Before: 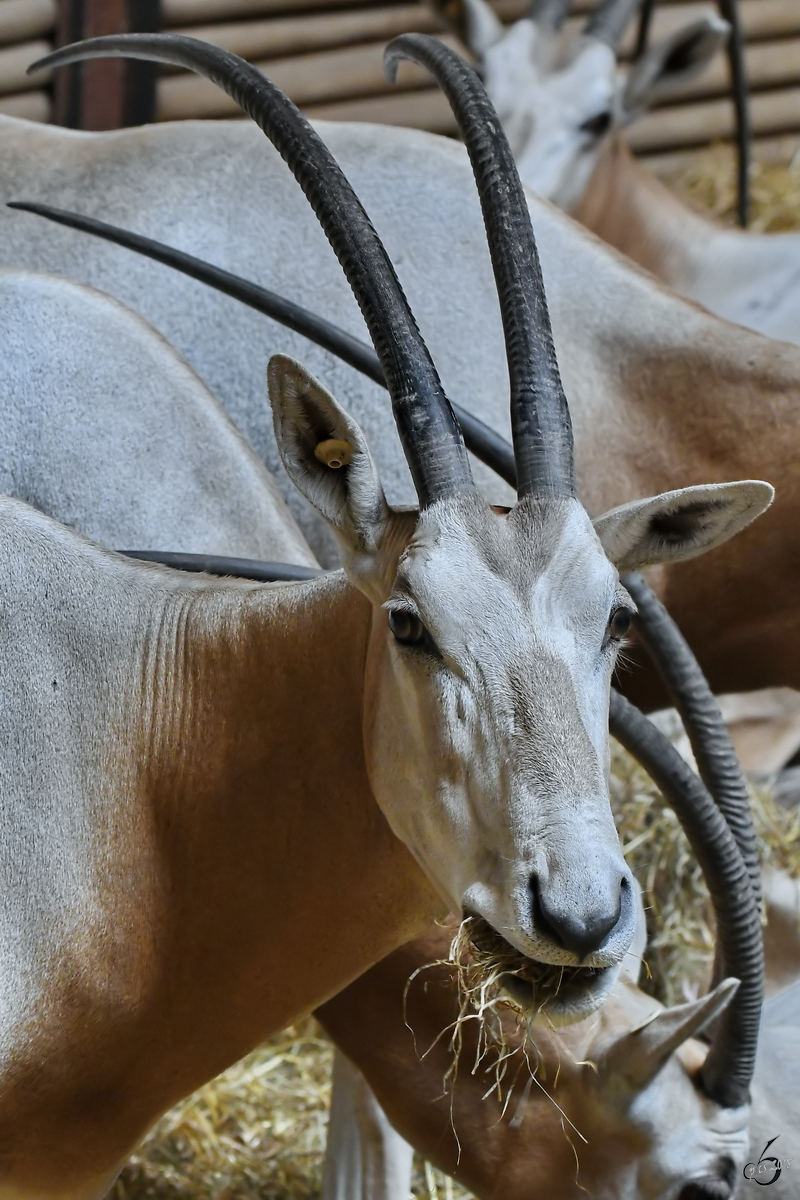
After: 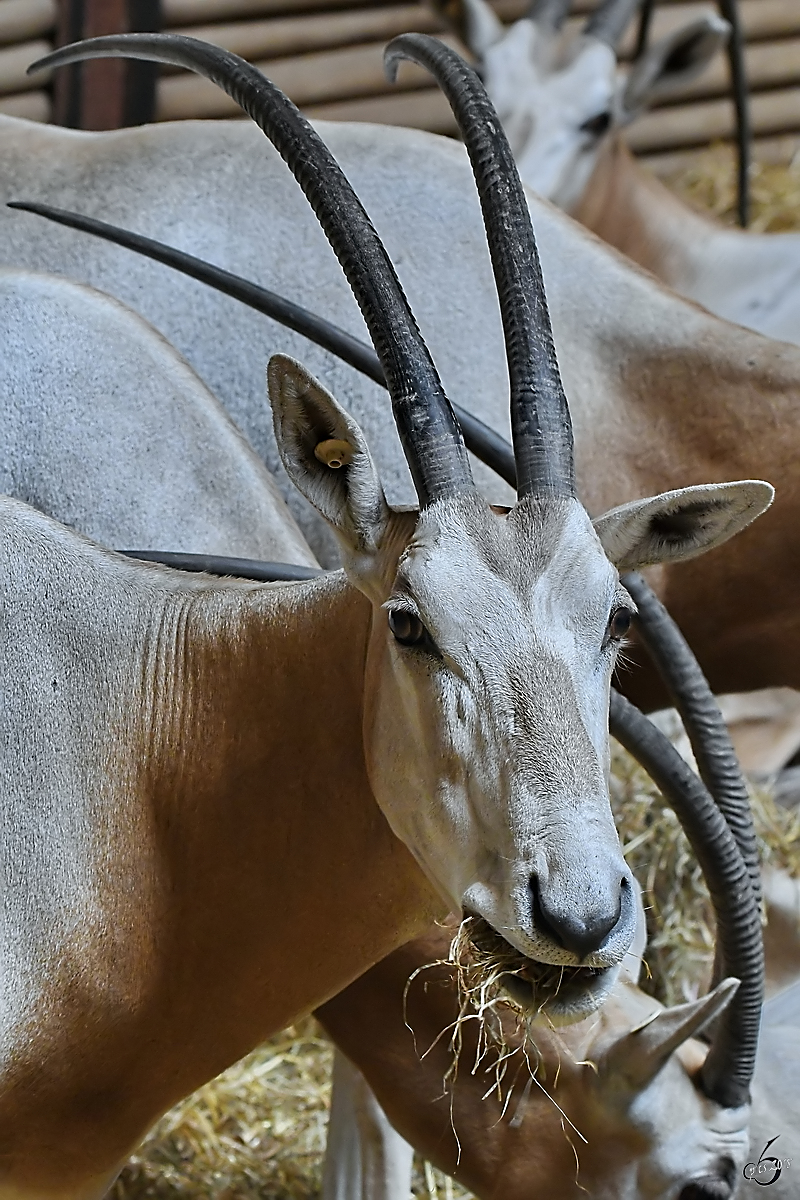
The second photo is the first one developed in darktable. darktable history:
sharpen: radius 1.352, amount 1.253, threshold 0.727
